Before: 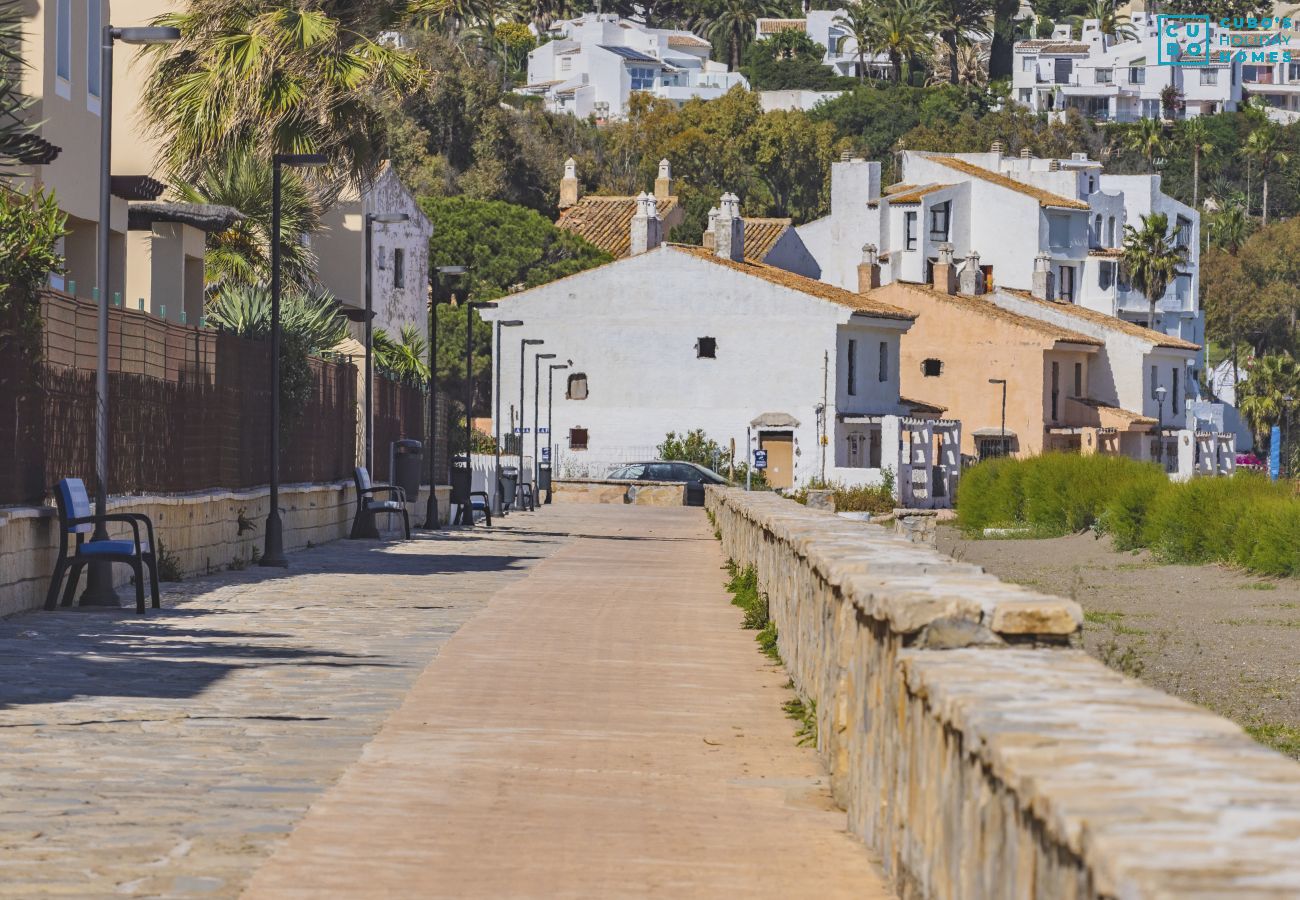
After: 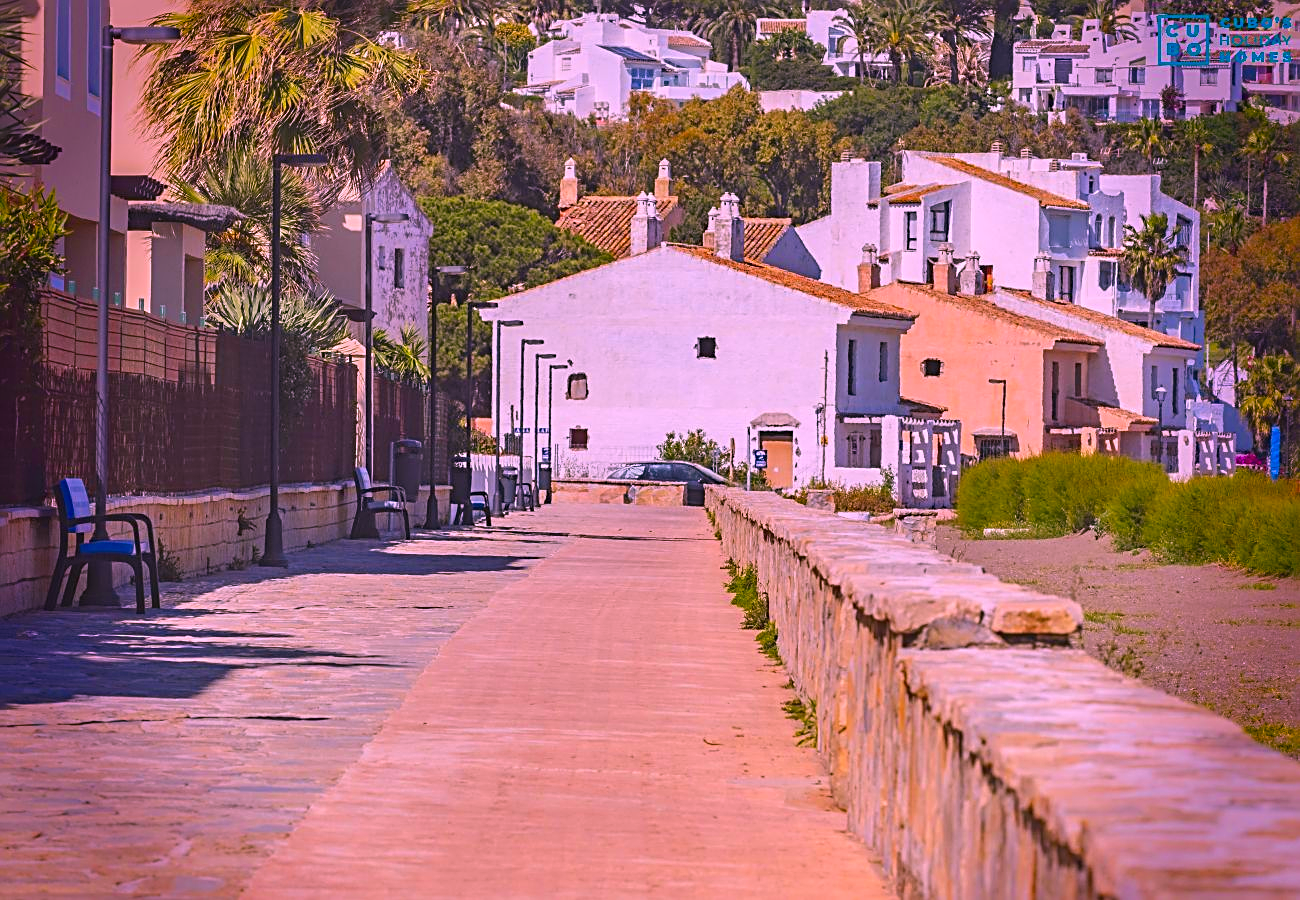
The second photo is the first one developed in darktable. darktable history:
color correction: highlights a* 19.21, highlights b* -11.71, saturation 1.66
vignetting: fall-off start 77.24%, fall-off radius 26.27%, saturation 0.376, width/height ratio 0.969, unbound false
sharpen: radius 2.536, amount 0.629
